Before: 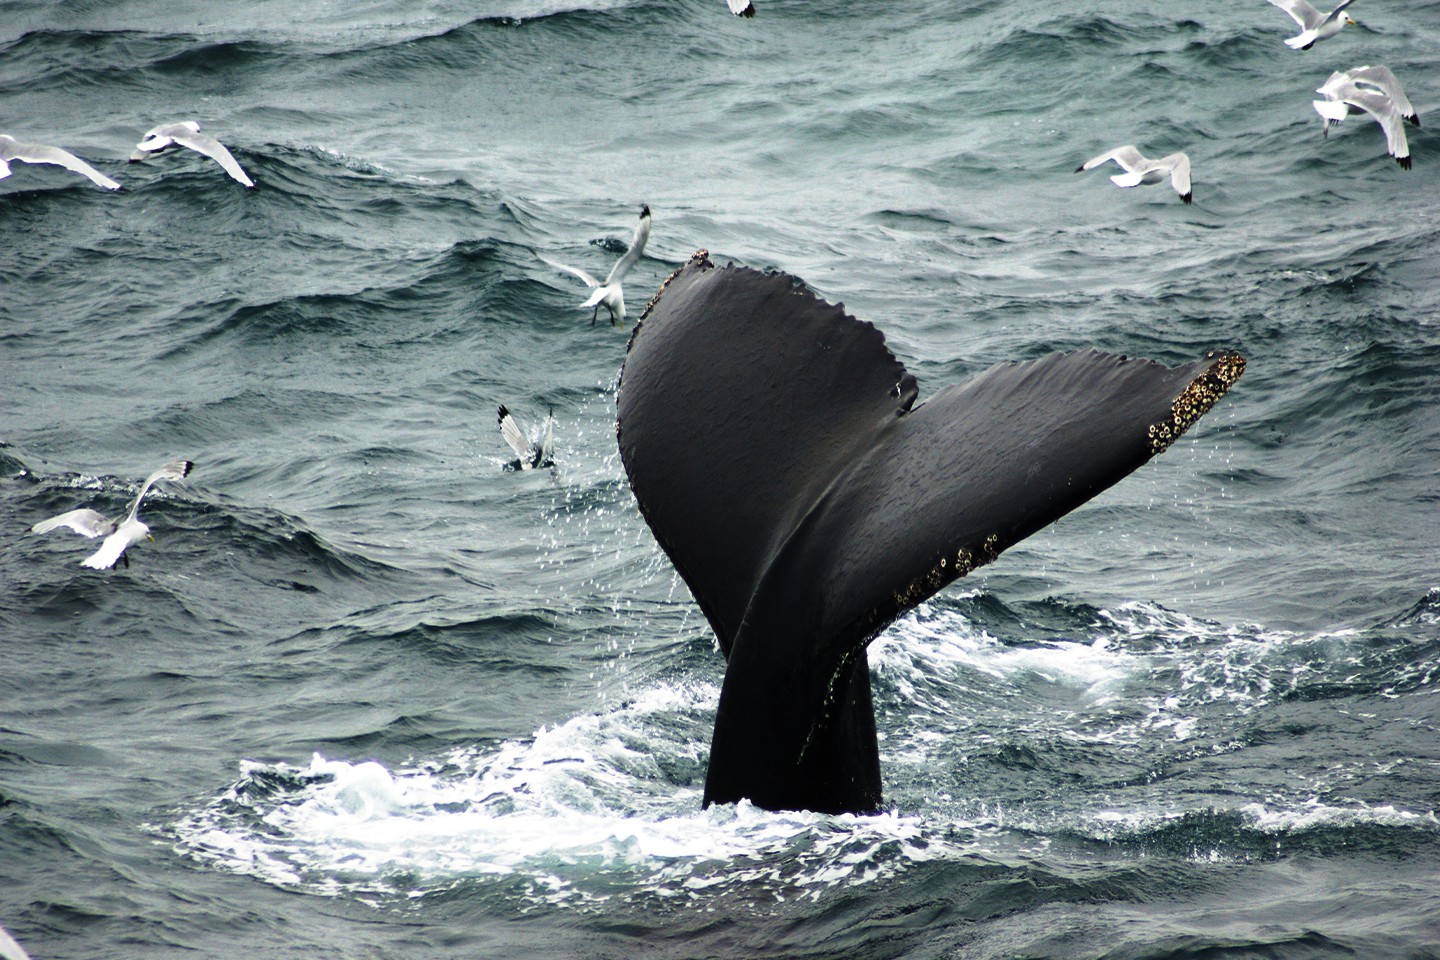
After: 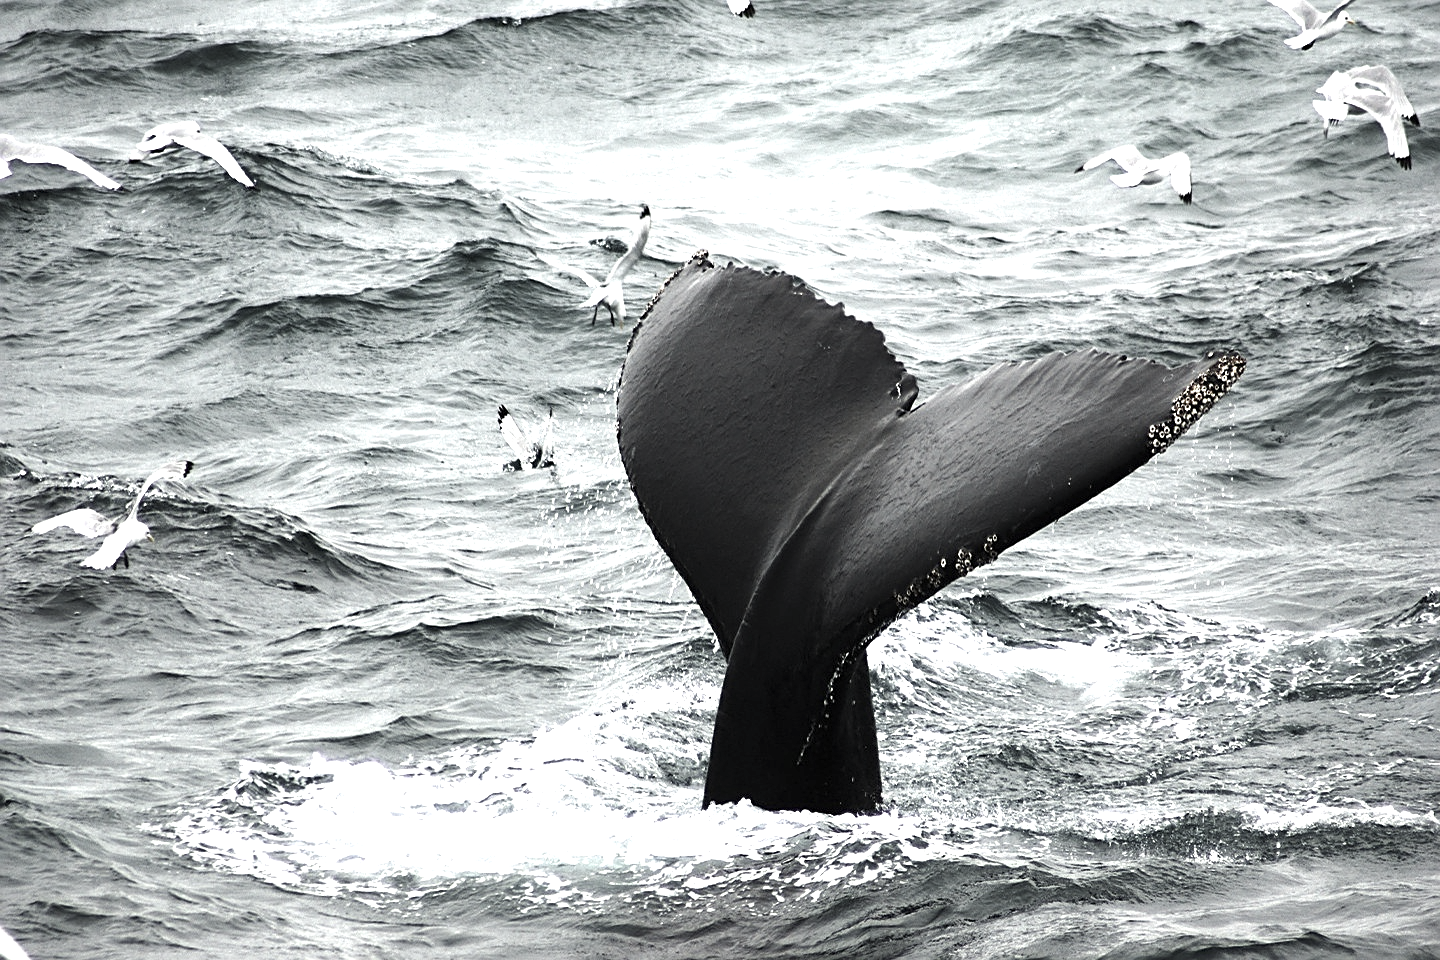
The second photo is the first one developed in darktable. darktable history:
sharpen: on, module defaults
exposure: black level correction 0, exposure 1 EV, compensate highlight preservation false
color zones: curves: ch1 [(0, 0.153) (0.143, 0.15) (0.286, 0.151) (0.429, 0.152) (0.571, 0.152) (0.714, 0.151) (0.857, 0.151) (1, 0.153)]
